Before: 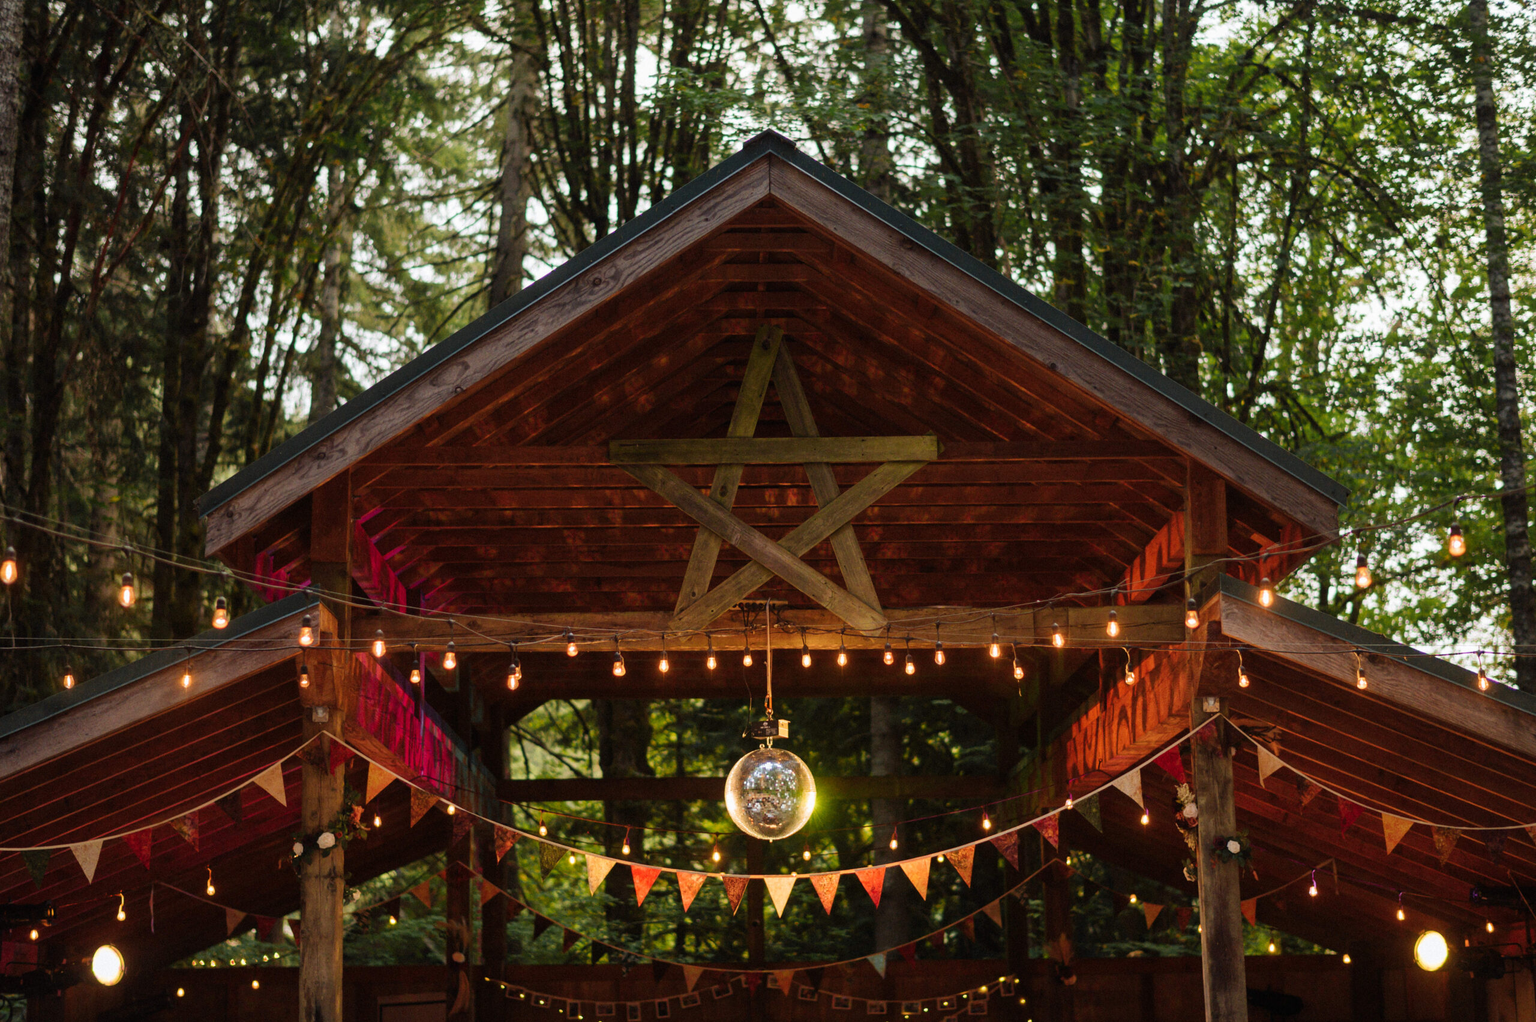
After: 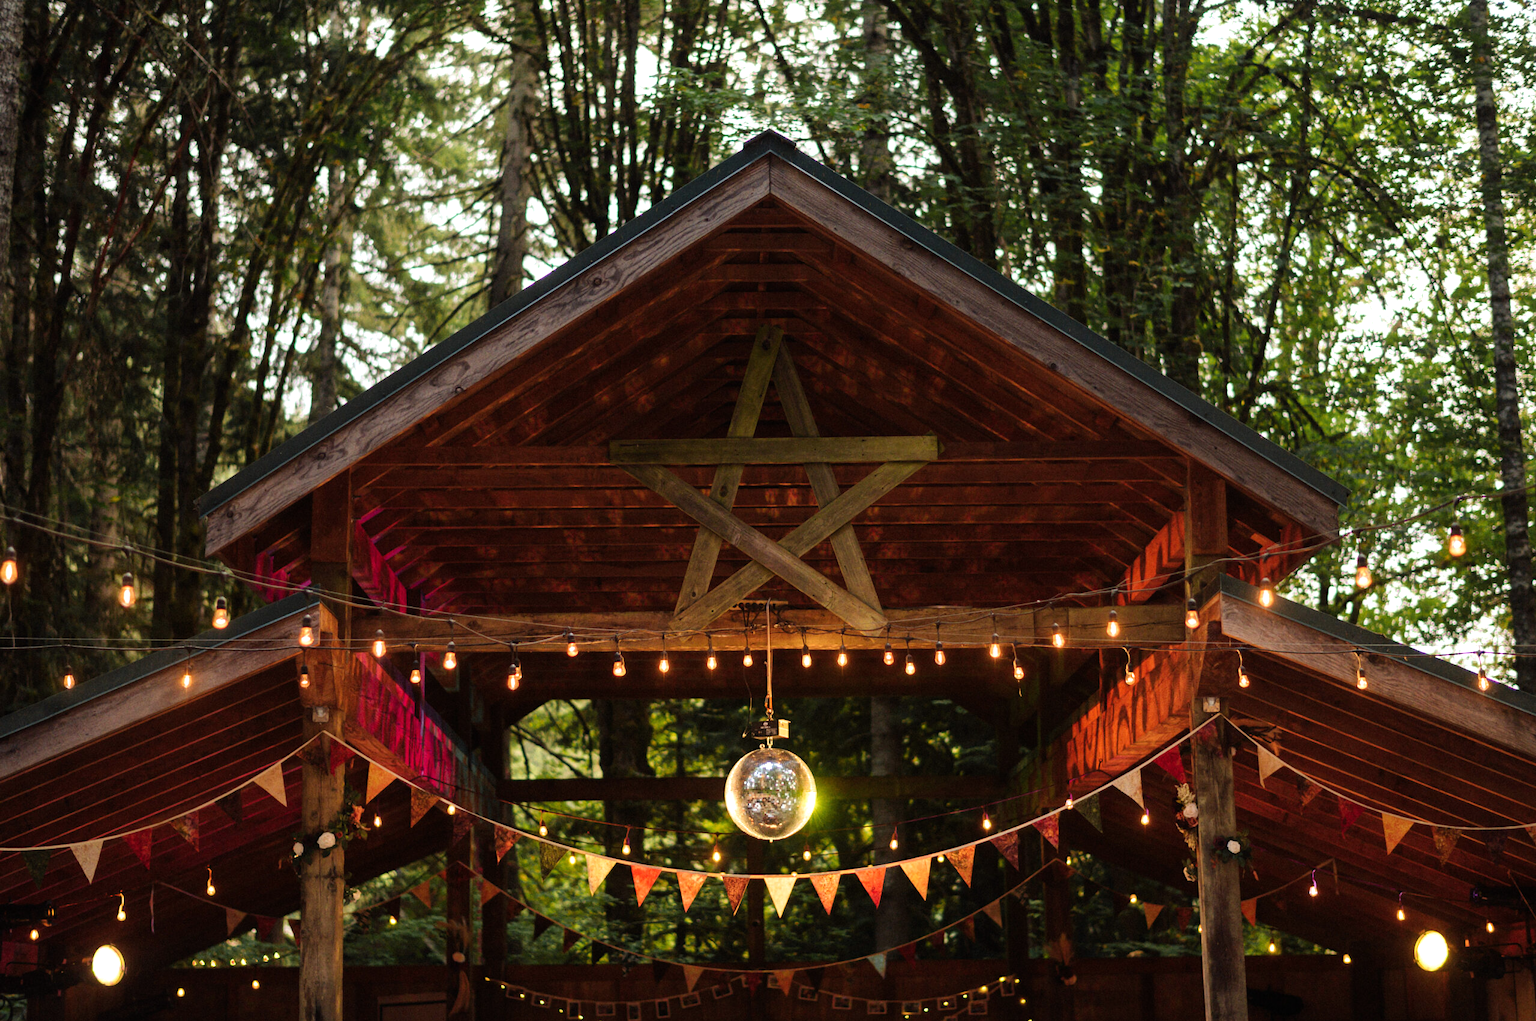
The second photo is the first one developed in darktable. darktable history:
tone equalizer: -8 EV -0.441 EV, -7 EV -0.411 EV, -6 EV -0.299 EV, -5 EV -0.215 EV, -3 EV 0.212 EV, -2 EV 0.344 EV, -1 EV 0.365 EV, +0 EV 0.415 EV
